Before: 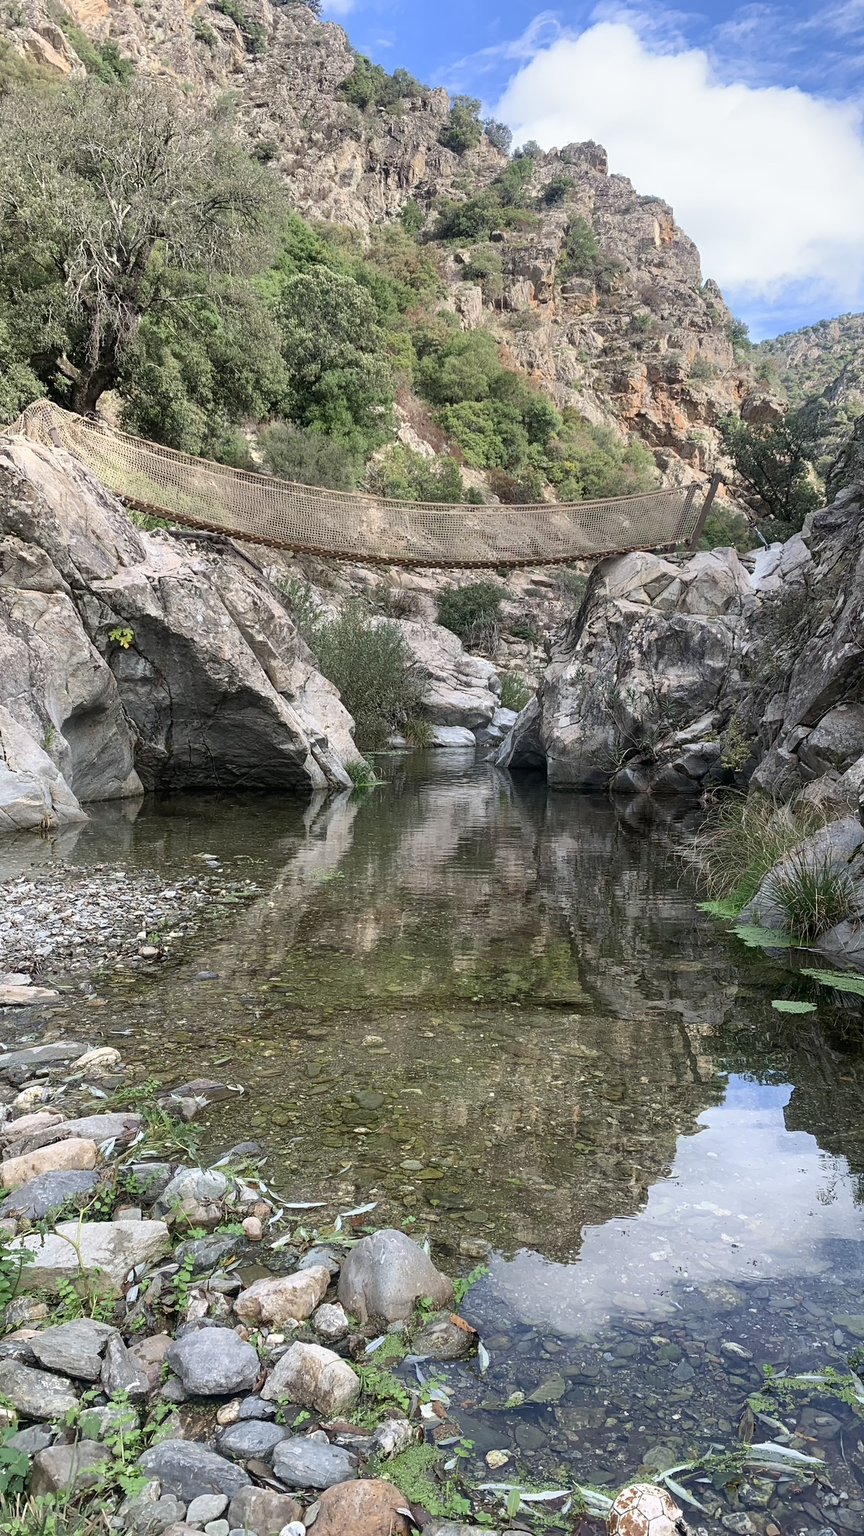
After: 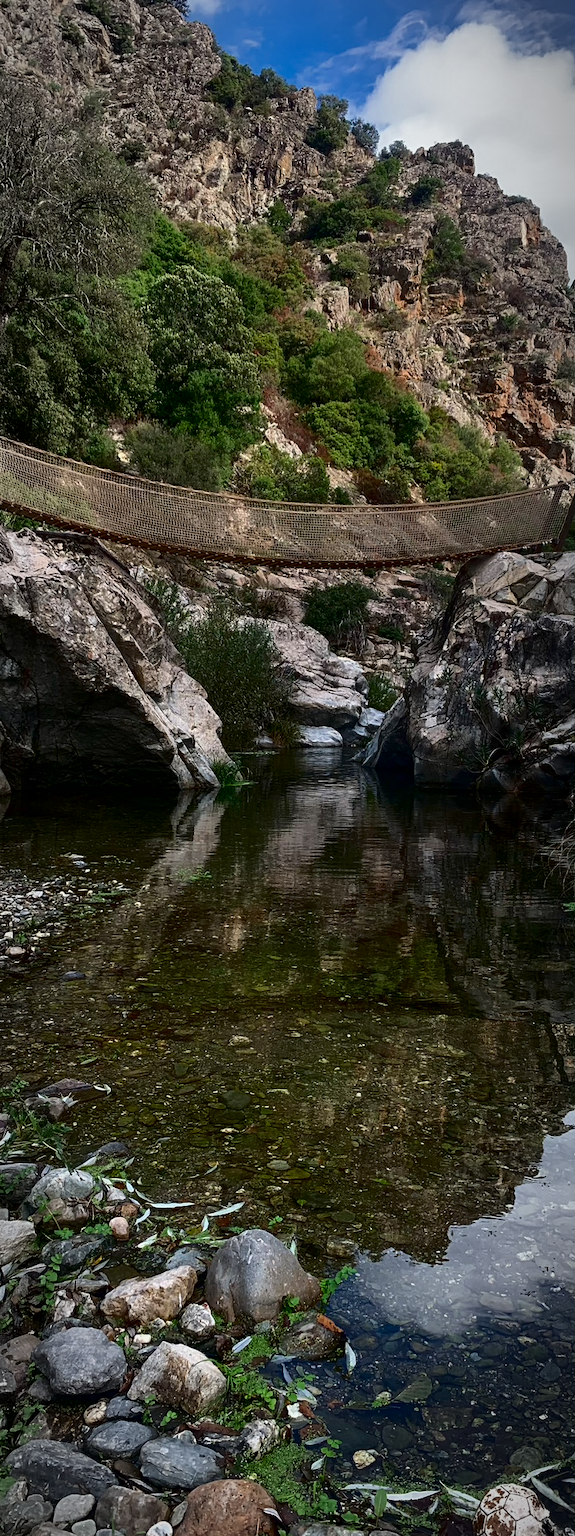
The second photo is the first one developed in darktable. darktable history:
vignetting: automatic ratio true
crop: left 15.419%, right 17.914%
contrast brightness saturation: contrast 0.09, brightness -0.59, saturation 0.17
